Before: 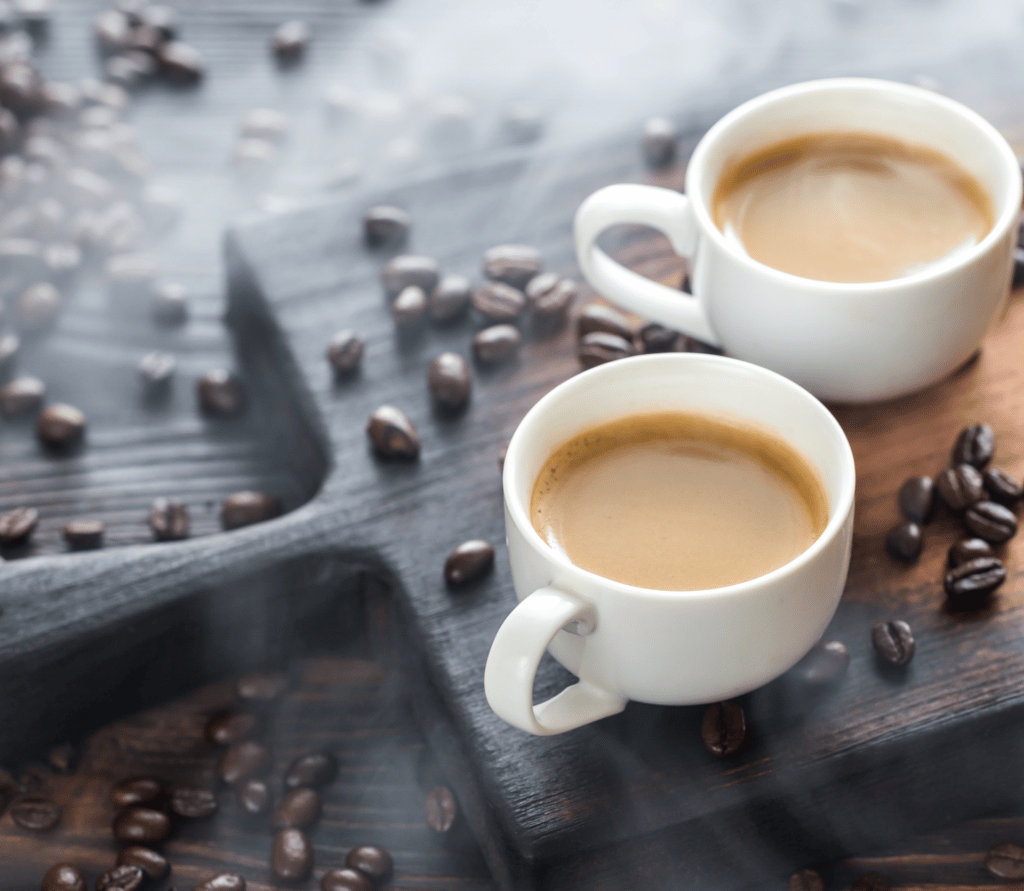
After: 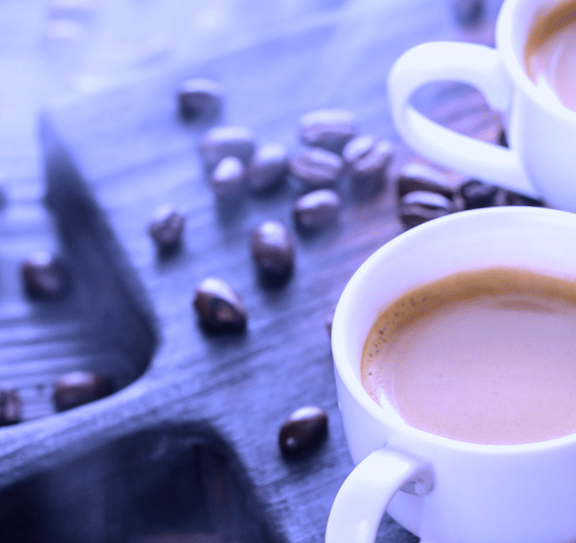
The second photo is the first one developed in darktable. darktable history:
color correction: highlights a* -0.182, highlights b* -0.124
white balance: red 0.98, blue 1.61
fill light: exposure -2 EV, width 8.6
rotate and perspective: rotation -3.52°, crop left 0.036, crop right 0.964, crop top 0.081, crop bottom 0.919
crop: left 16.202%, top 11.208%, right 26.045%, bottom 20.557%
